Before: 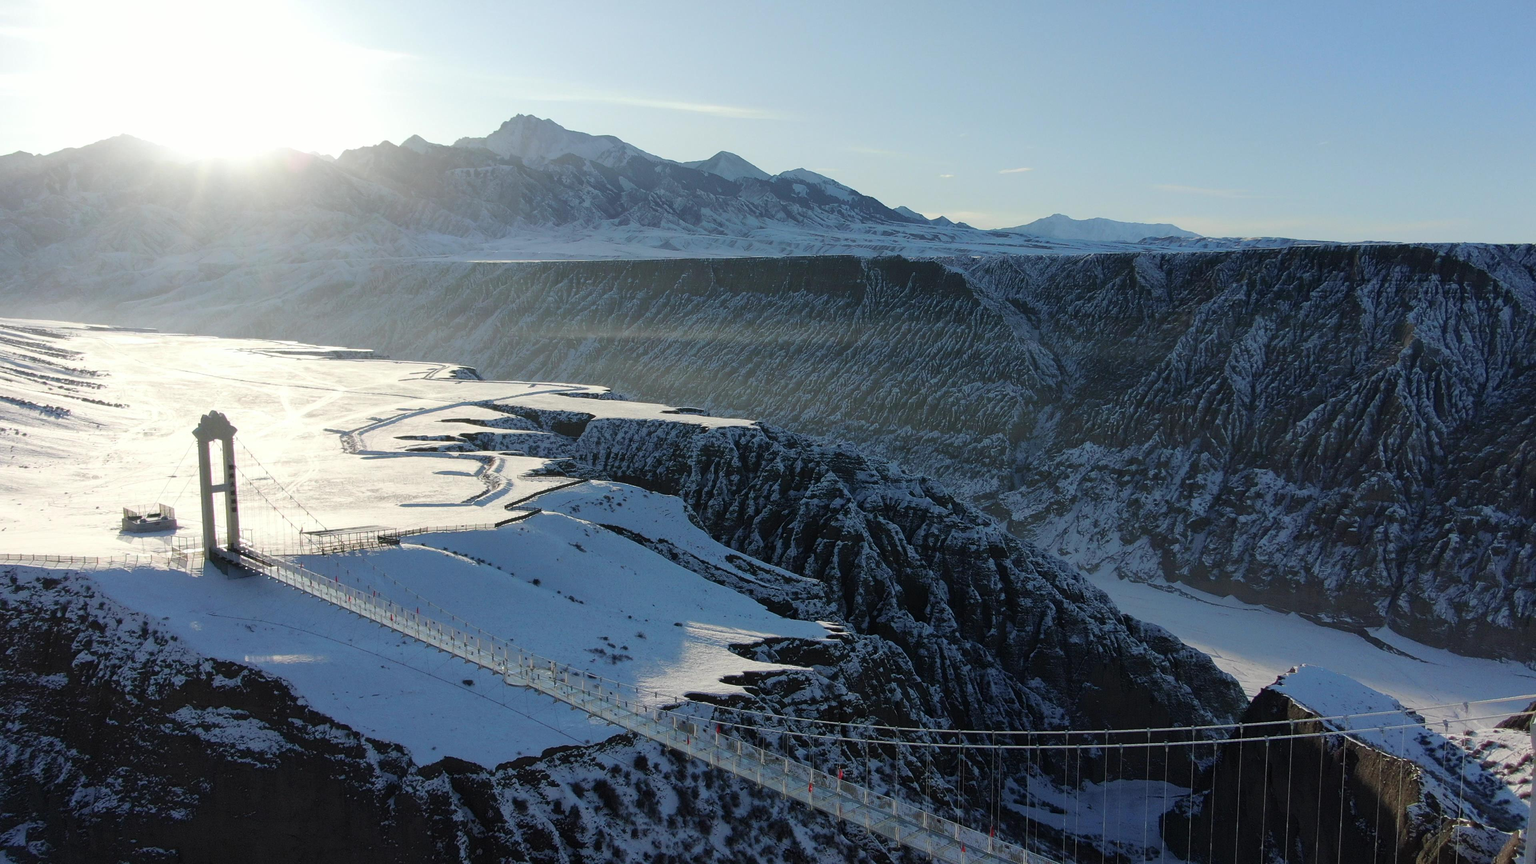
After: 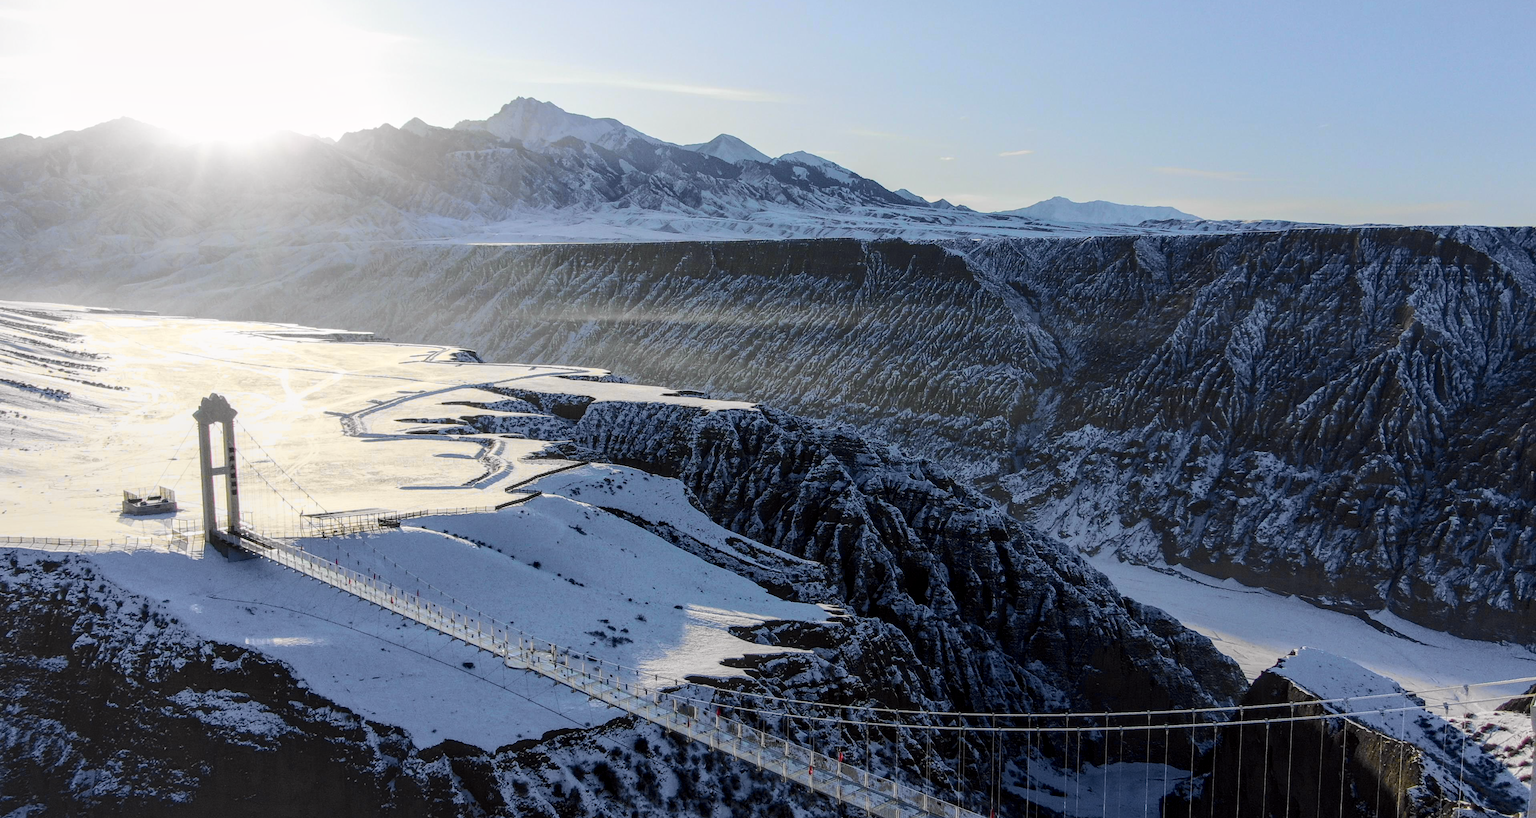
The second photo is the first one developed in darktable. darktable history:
crop and rotate: top 2.115%, bottom 3.126%
local contrast: highlights 6%, shadows 2%, detail 133%
contrast brightness saturation: saturation -0.07
tone curve: curves: ch0 [(0.017, 0) (0.107, 0.071) (0.295, 0.264) (0.447, 0.507) (0.54, 0.618) (0.733, 0.791) (0.879, 0.898) (1, 0.97)]; ch1 [(0, 0) (0.393, 0.415) (0.447, 0.448) (0.485, 0.497) (0.523, 0.515) (0.544, 0.55) (0.59, 0.609) (0.686, 0.686) (1, 1)]; ch2 [(0, 0) (0.369, 0.388) (0.449, 0.431) (0.499, 0.5) (0.521, 0.505) (0.53, 0.538) (0.579, 0.601) (0.669, 0.733) (1, 1)], color space Lab, independent channels, preserve colors none
